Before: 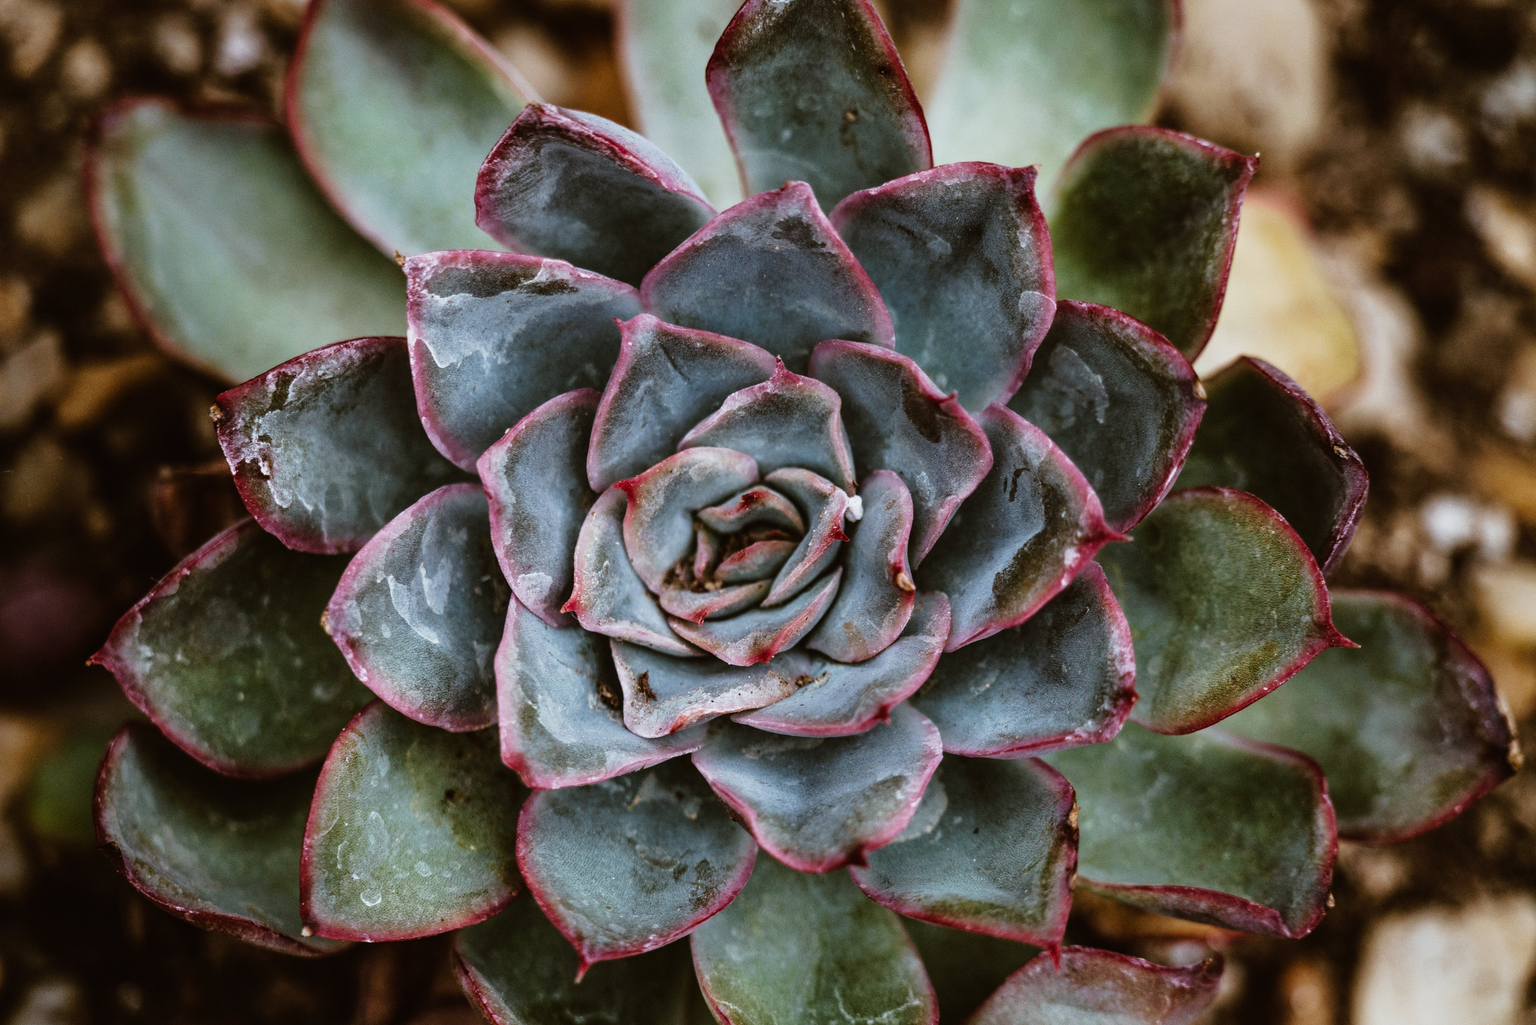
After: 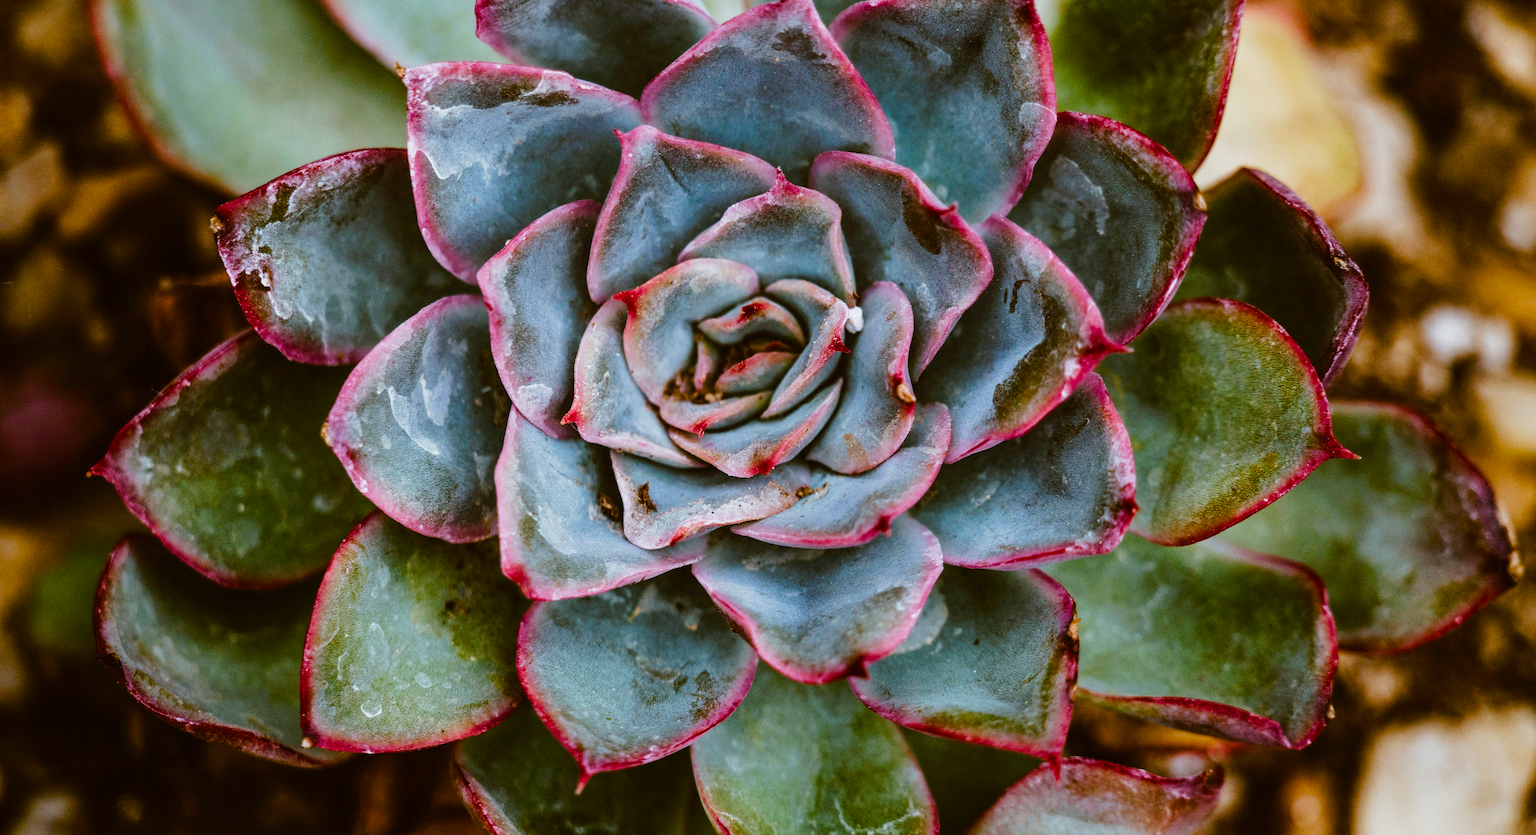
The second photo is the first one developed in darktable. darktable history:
crop and rotate: top 18.449%
color balance rgb: perceptual saturation grading › global saturation 20%, perceptual saturation grading › highlights -49.691%, perceptual saturation grading › shadows 24.002%, perceptual brilliance grading › mid-tones 10.371%, perceptual brilliance grading › shadows 14.362%, global vibrance 50.849%
